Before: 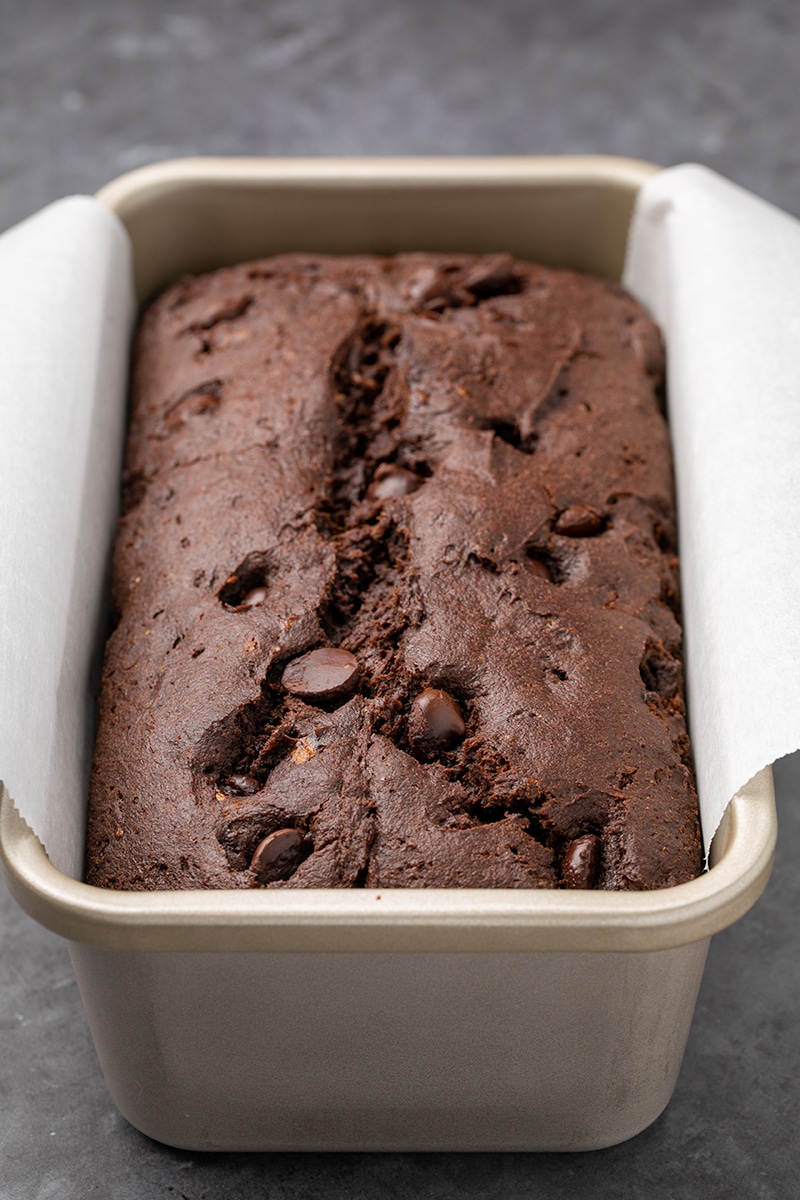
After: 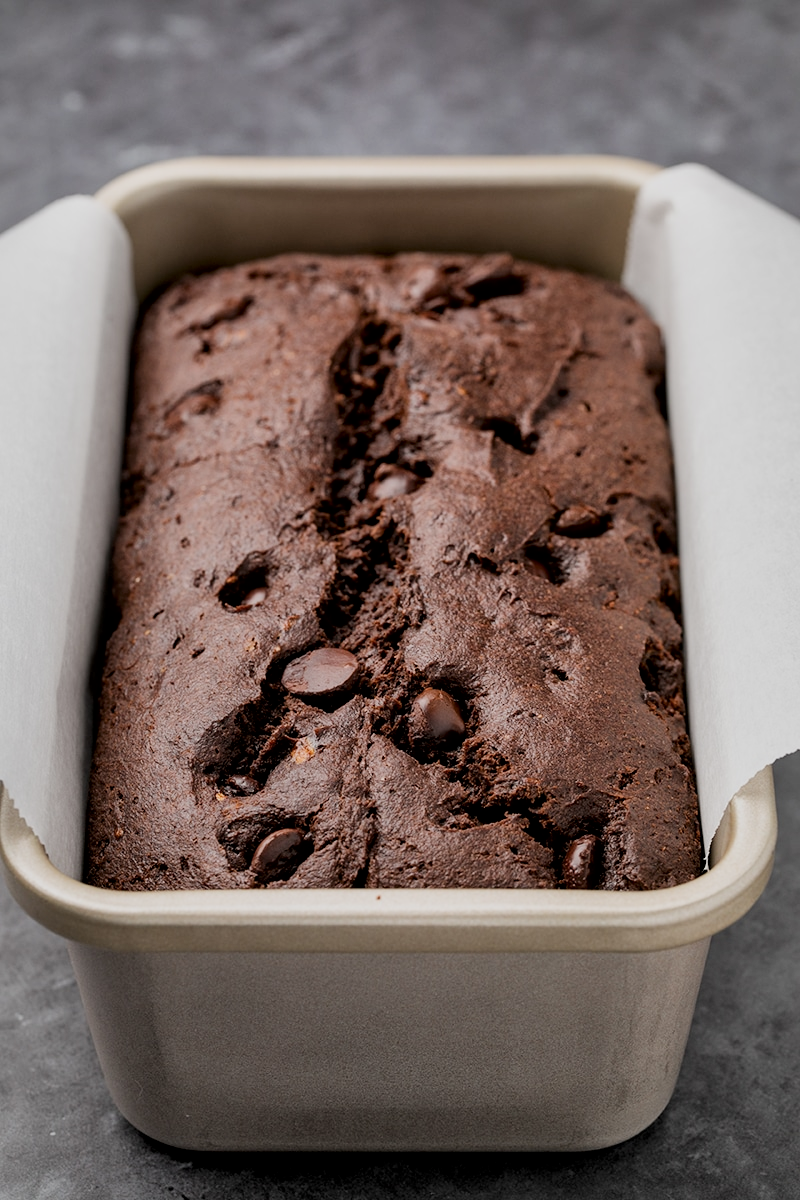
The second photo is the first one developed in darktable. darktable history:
local contrast: mode bilateral grid, contrast 20, coarseness 50, detail 150%, midtone range 0.2
filmic rgb: black relative exposure -7.65 EV, white relative exposure 4.56 EV, hardness 3.61
